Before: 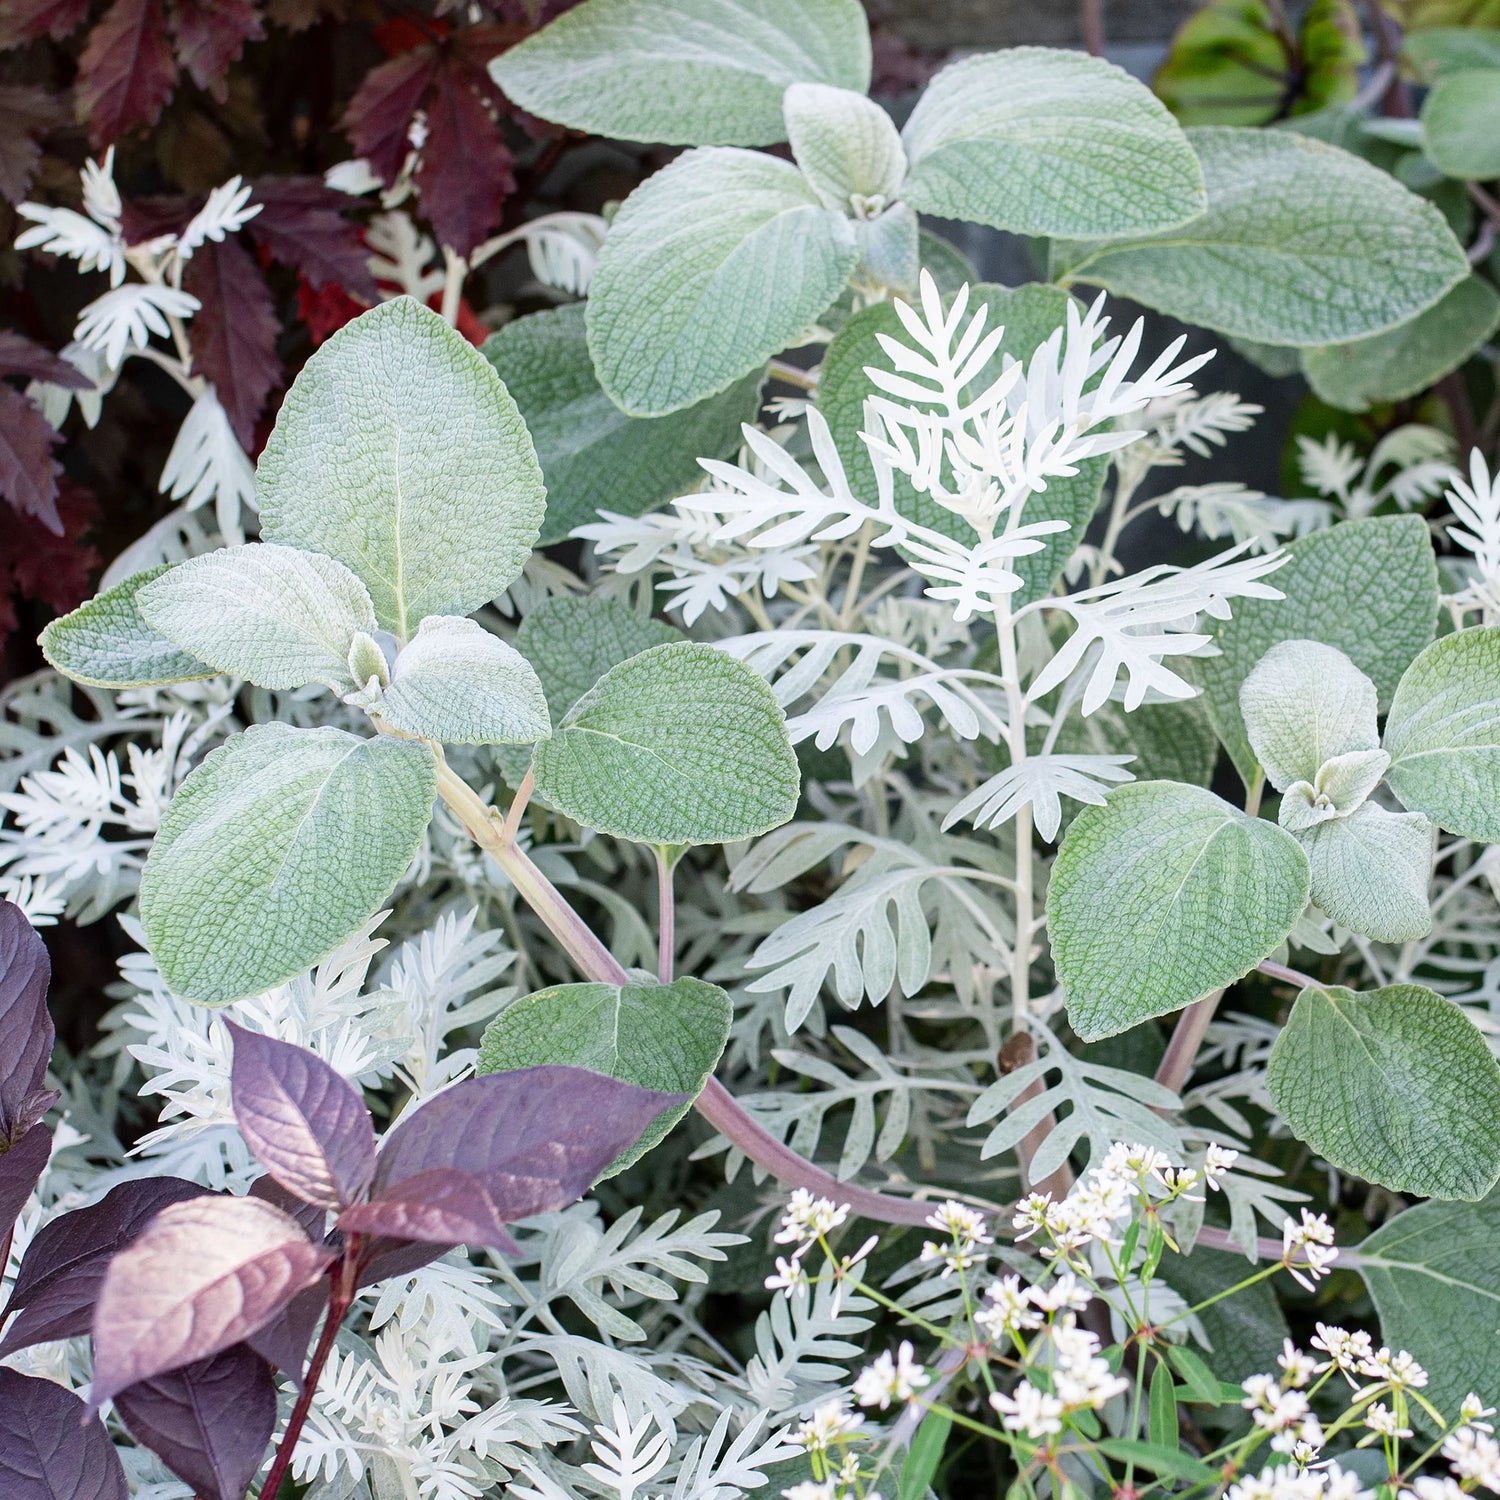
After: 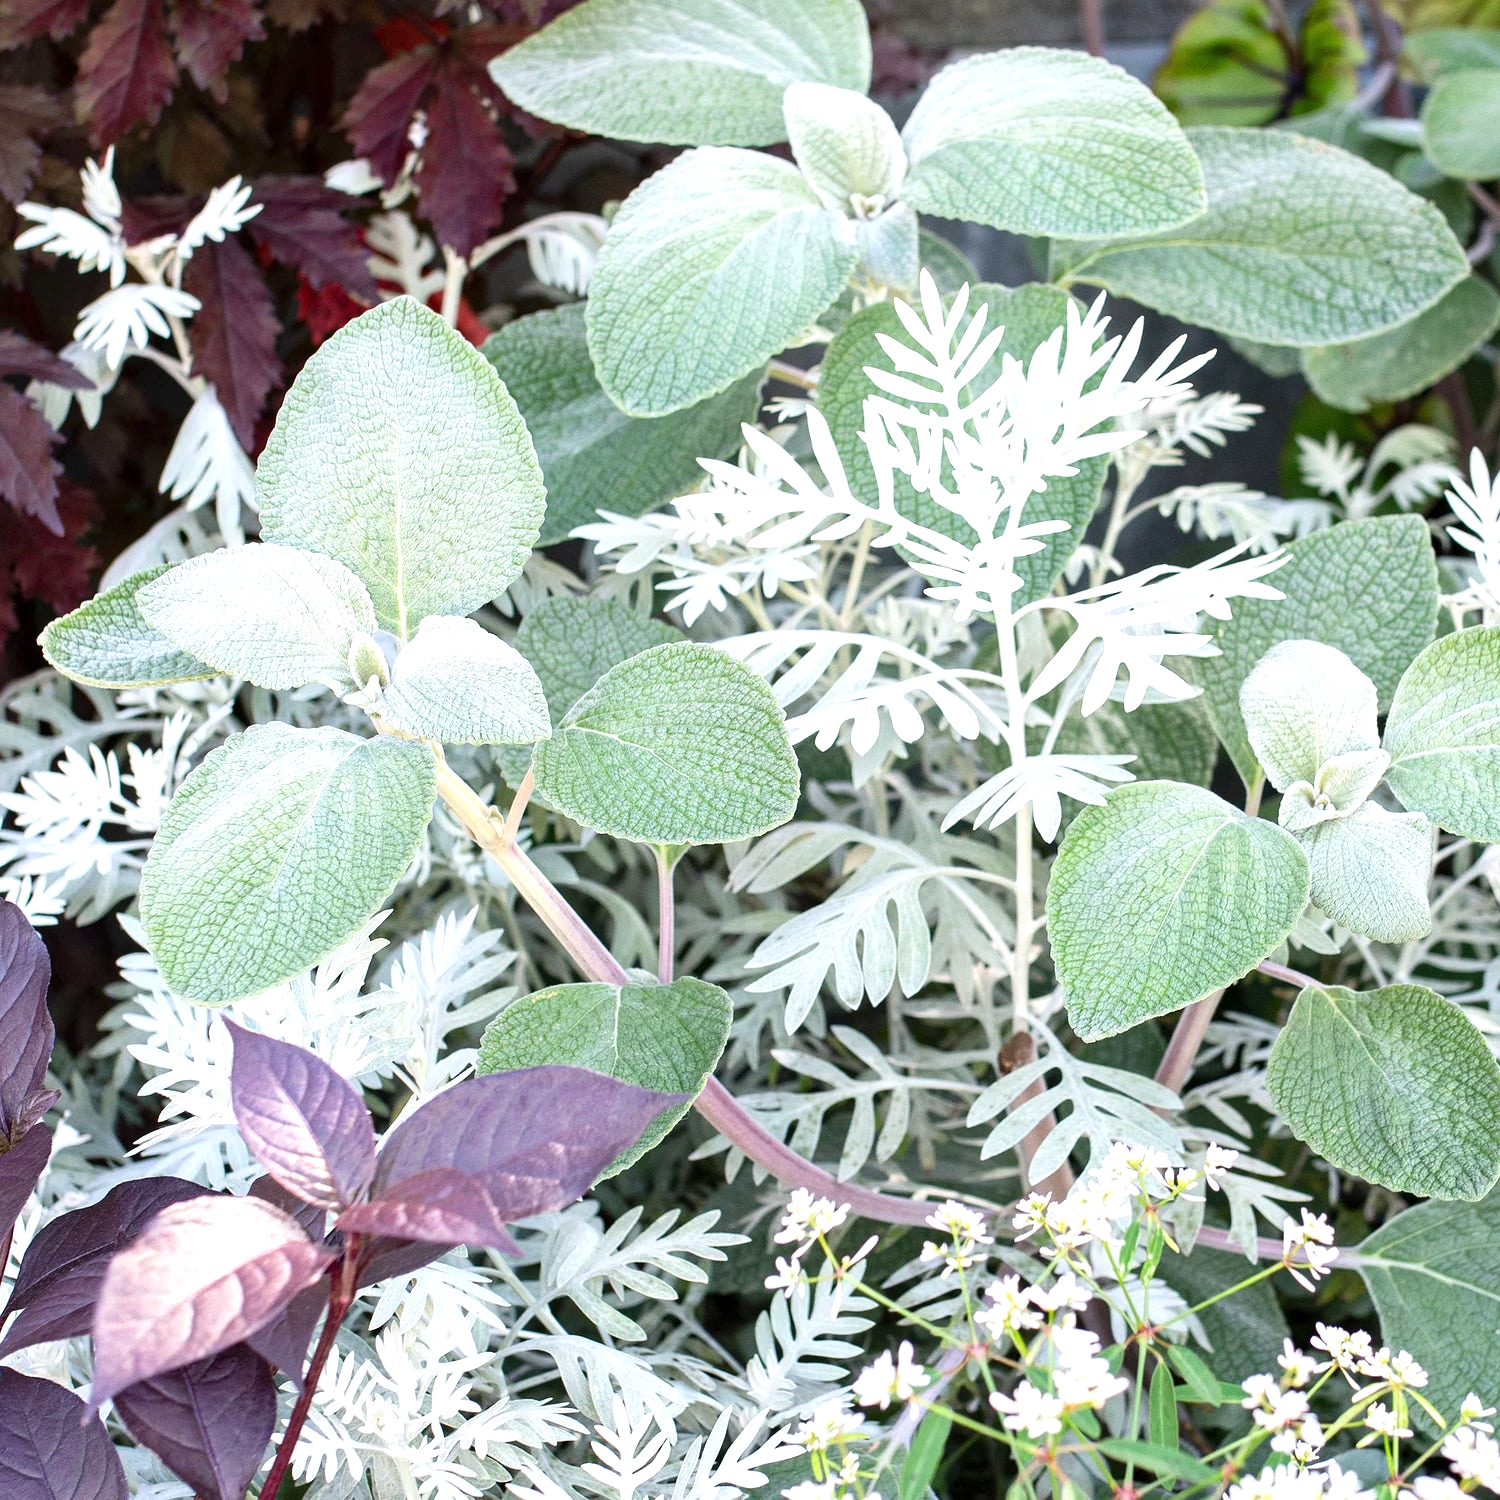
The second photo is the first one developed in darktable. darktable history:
exposure: exposure 0.559 EV, compensate exposure bias true, compensate highlight preservation false
